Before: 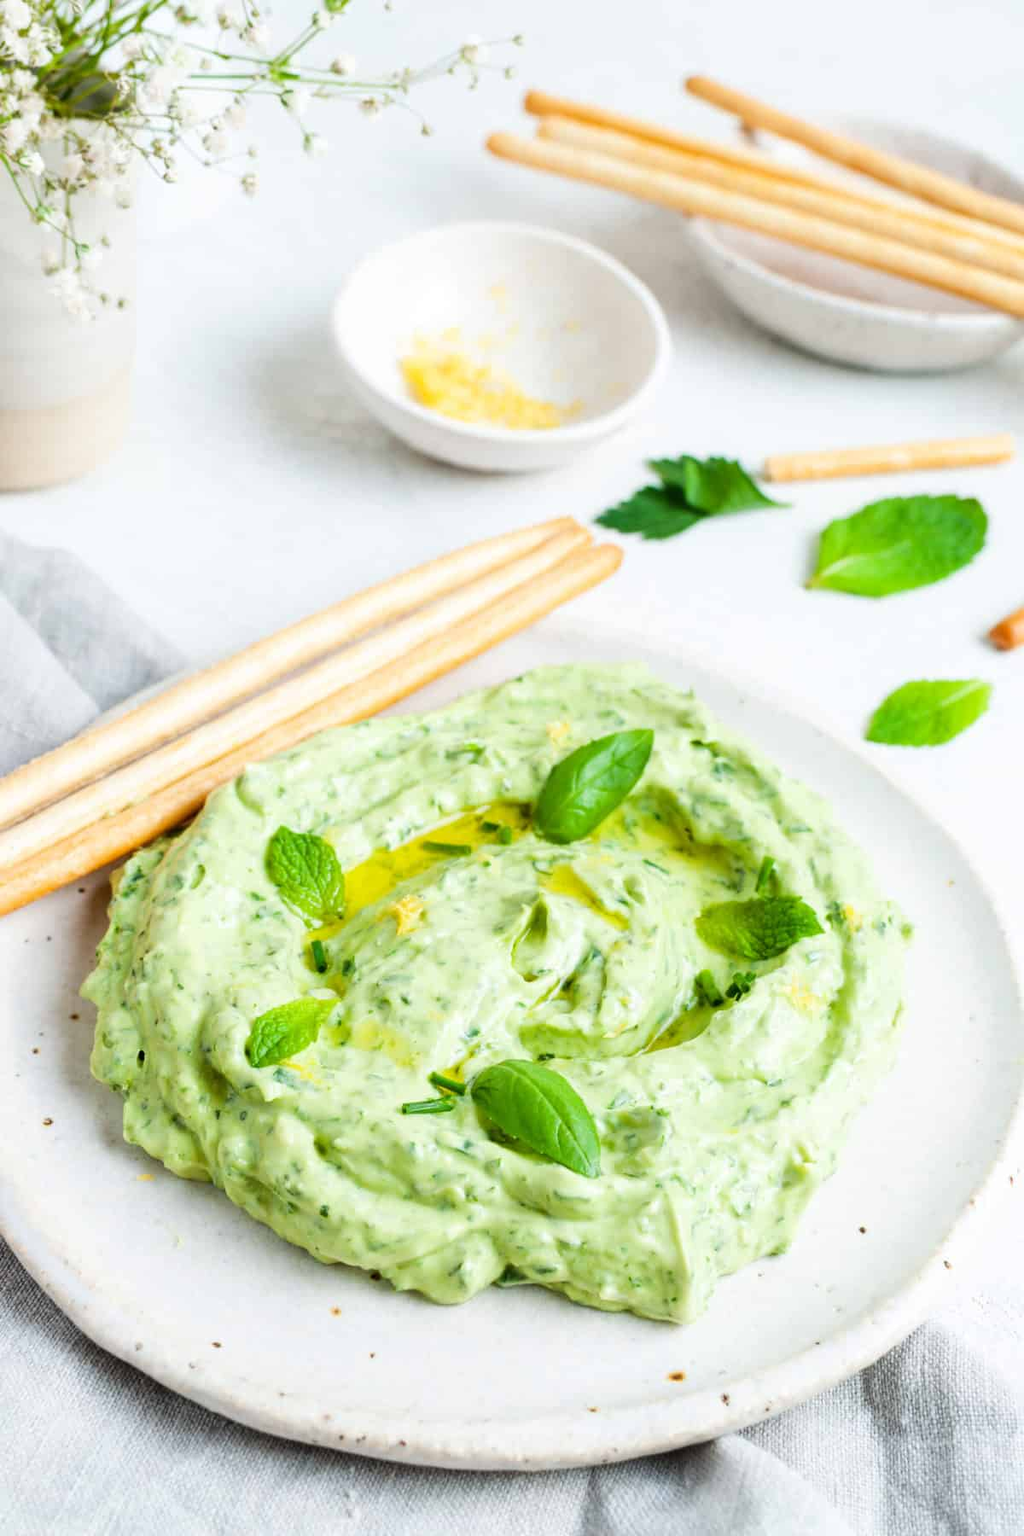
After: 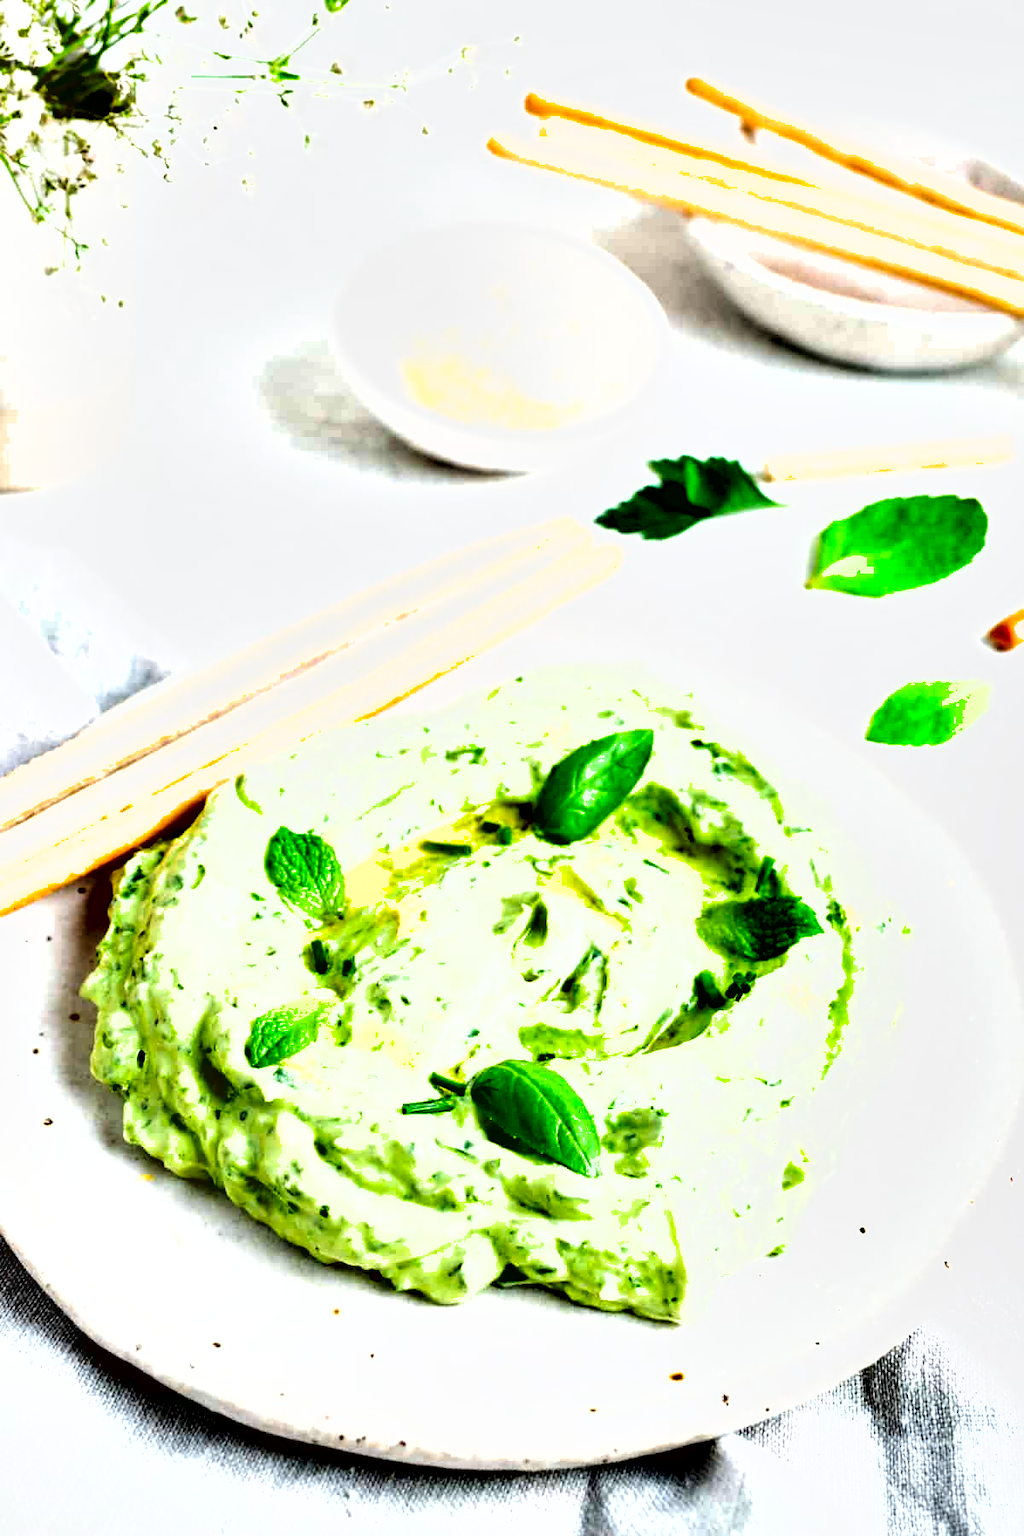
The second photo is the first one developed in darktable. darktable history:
shadows and highlights: radius 135.71, soften with gaussian
exposure: black level correction 0.012, exposure 0.704 EV, compensate highlight preservation false
